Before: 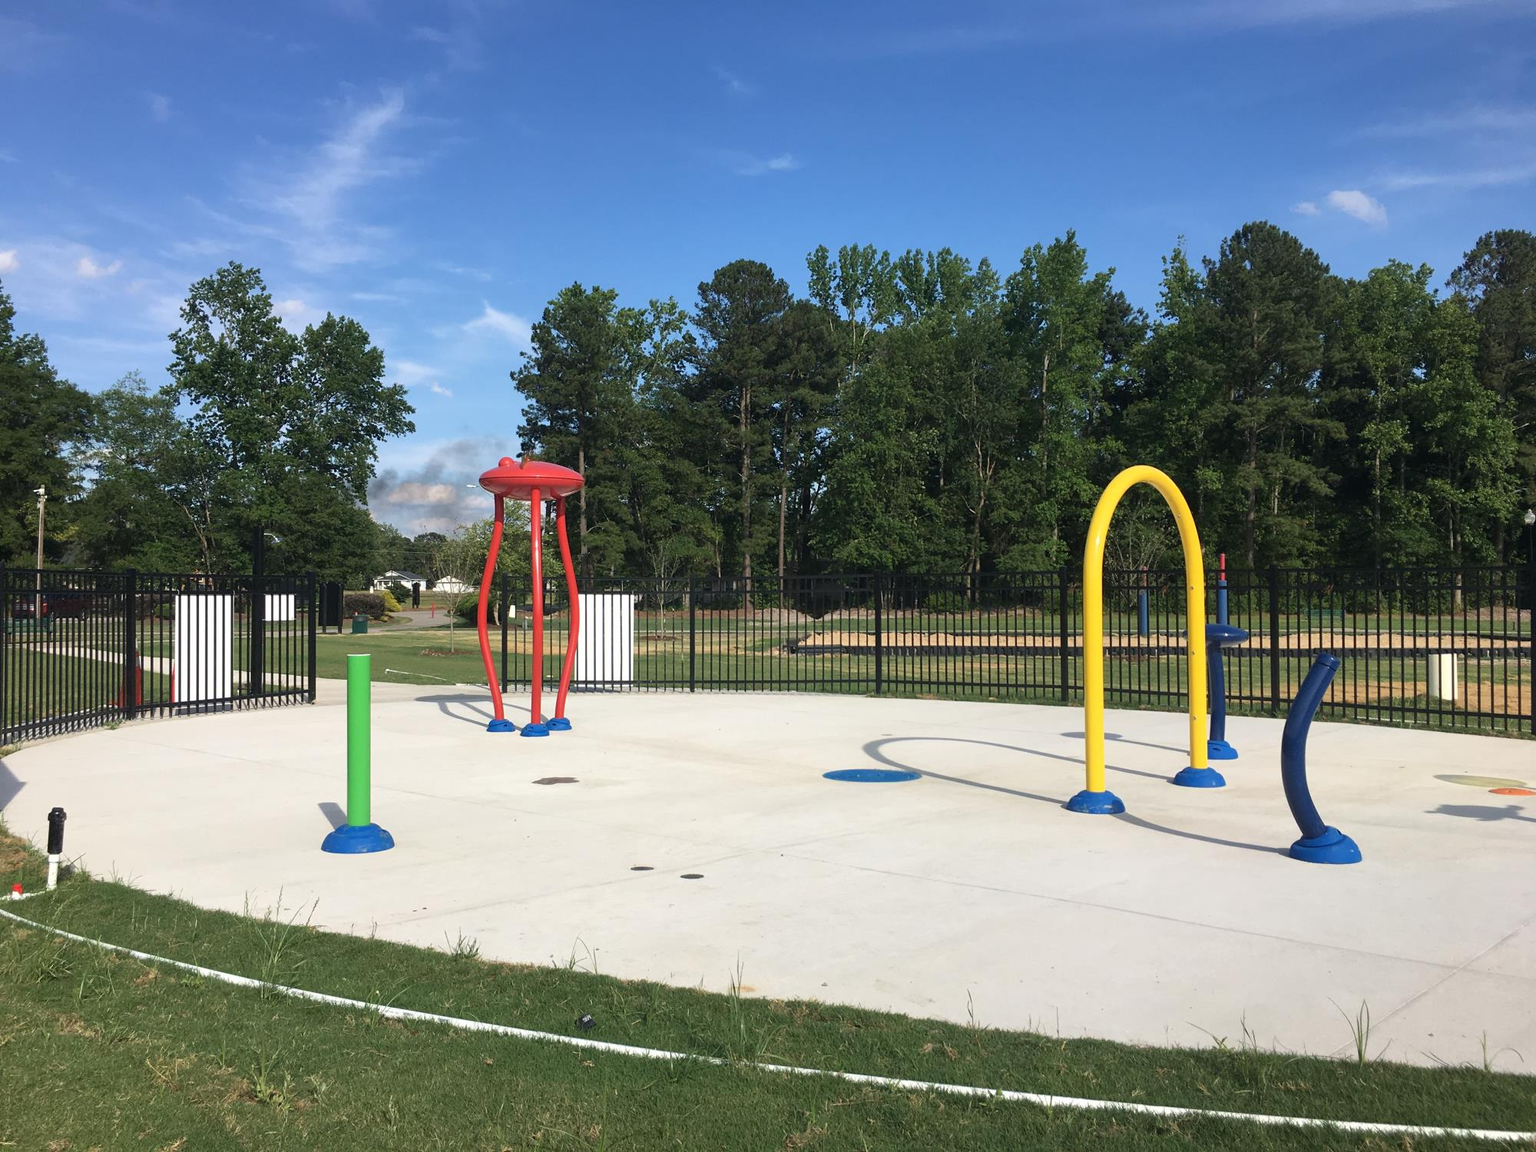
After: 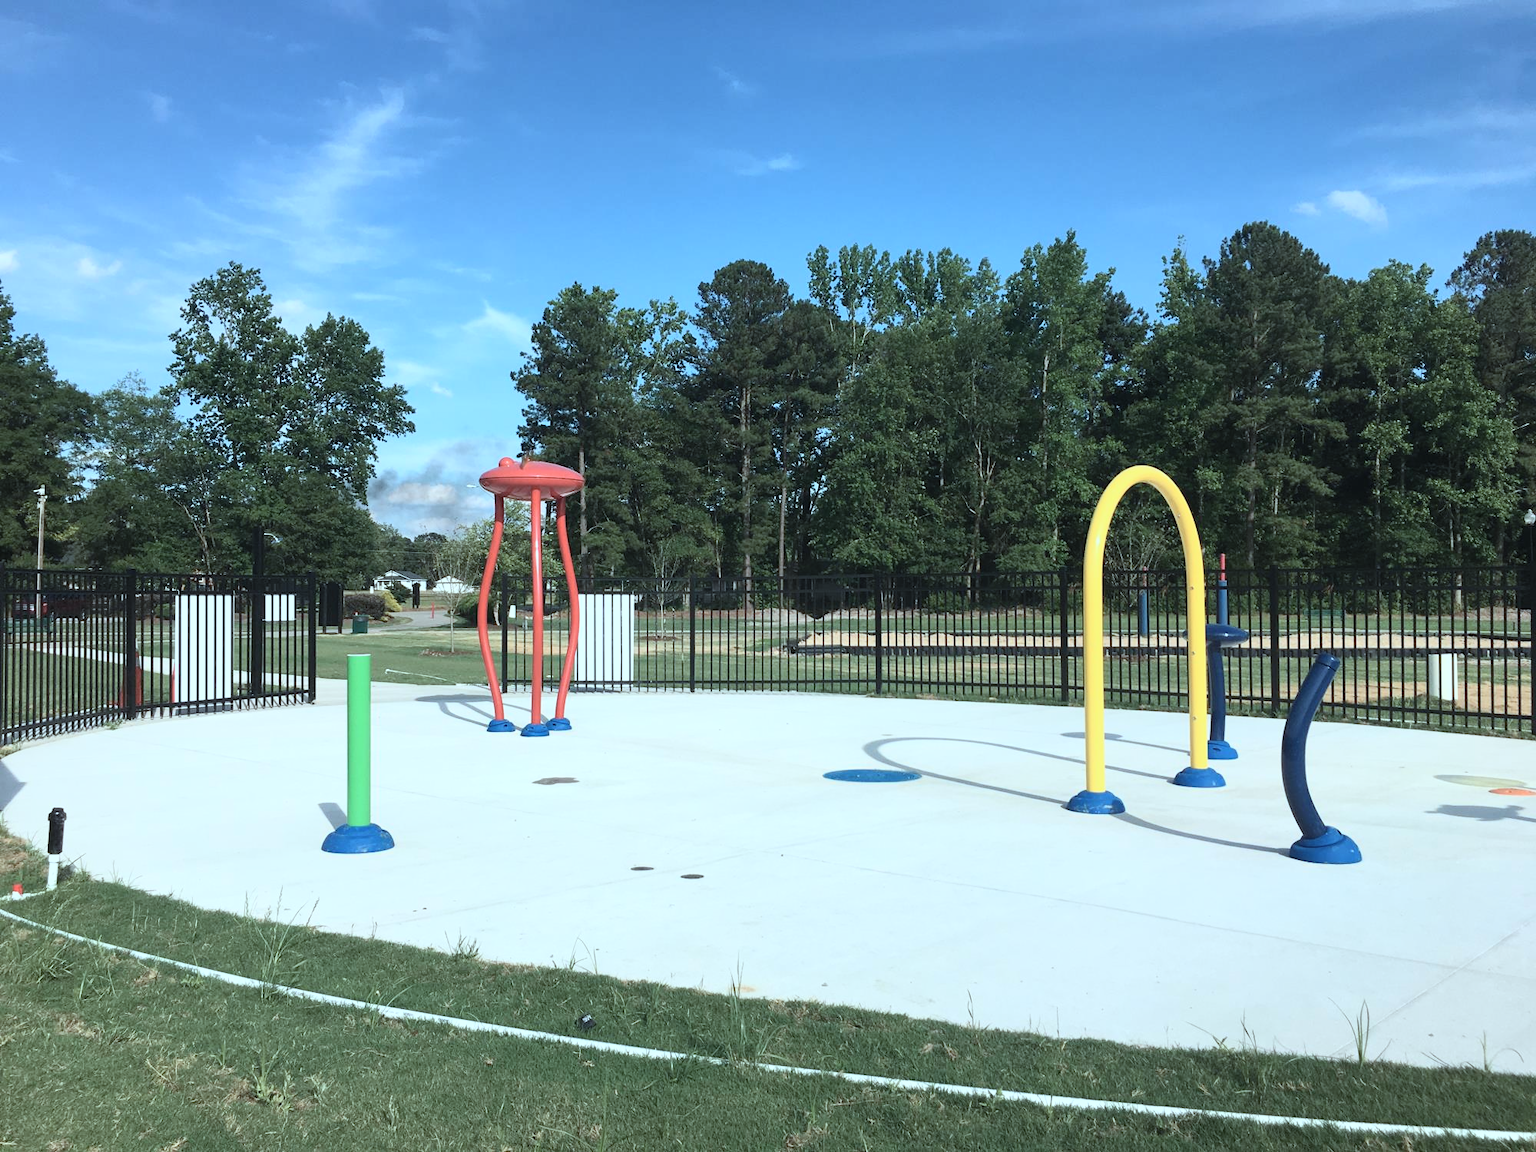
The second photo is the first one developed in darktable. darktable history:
contrast brightness saturation: contrast 0.204, brightness 0.168, saturation 0.219
color correction: highlights a* -13, highlights b* -17.55, saturation 0.706
